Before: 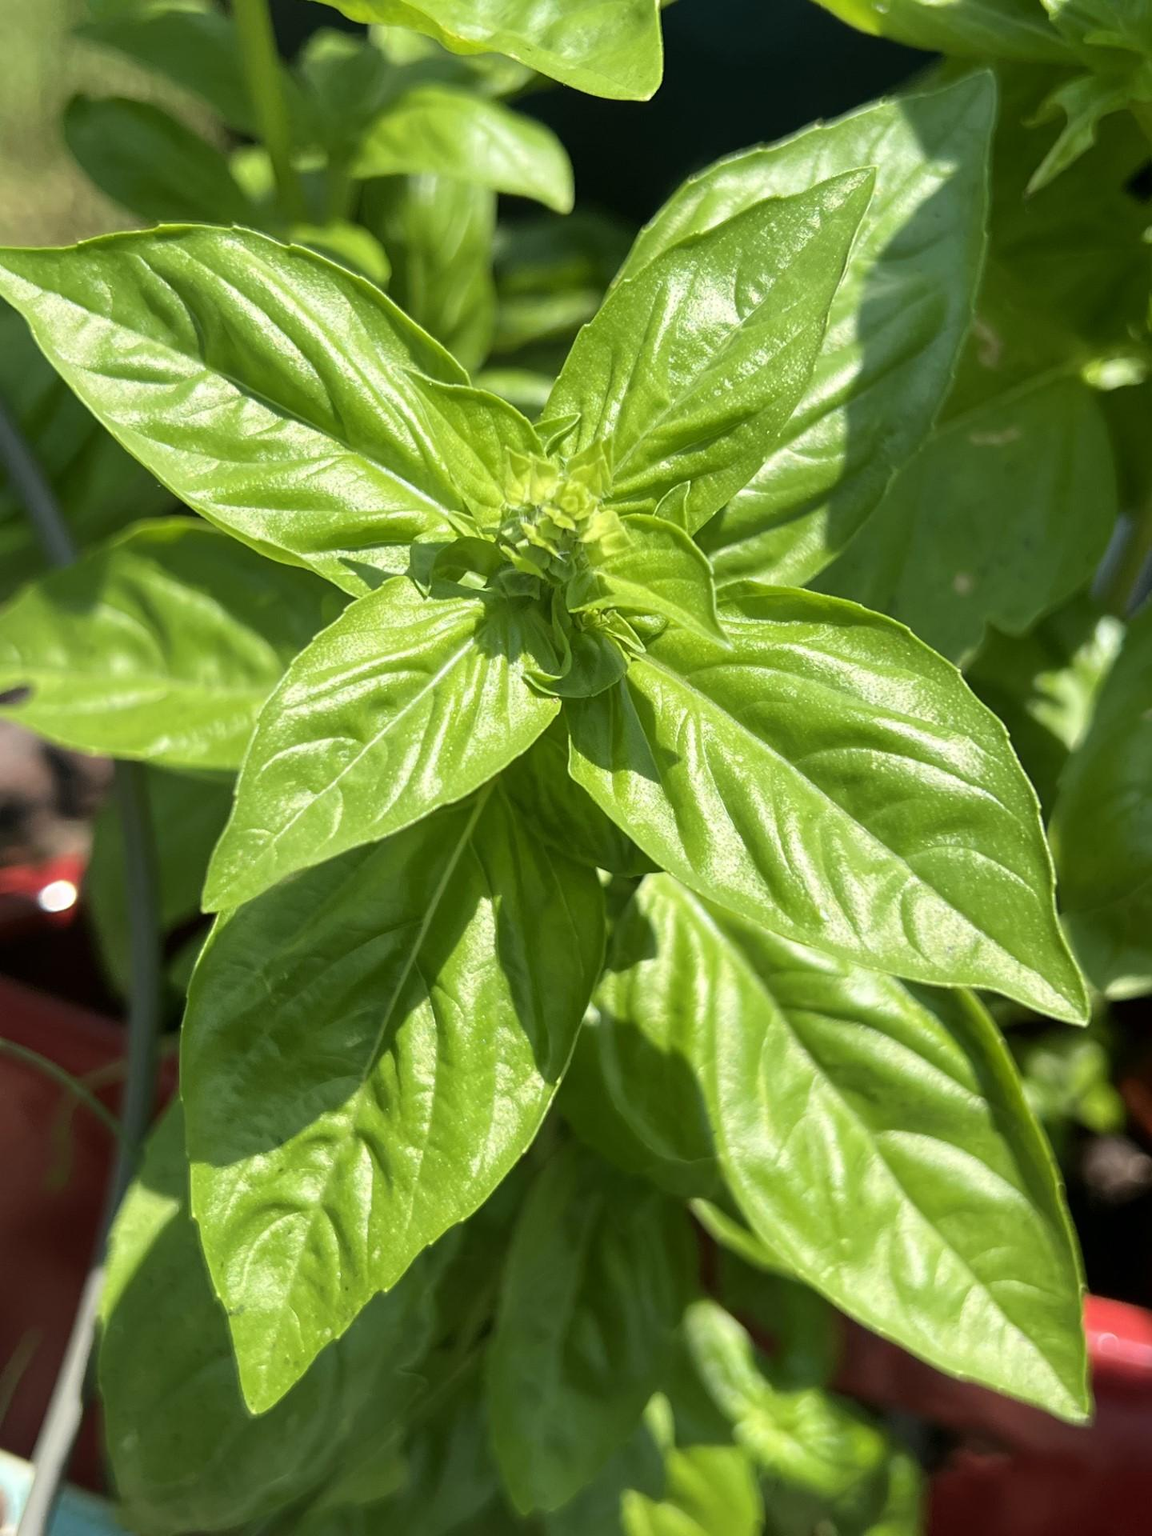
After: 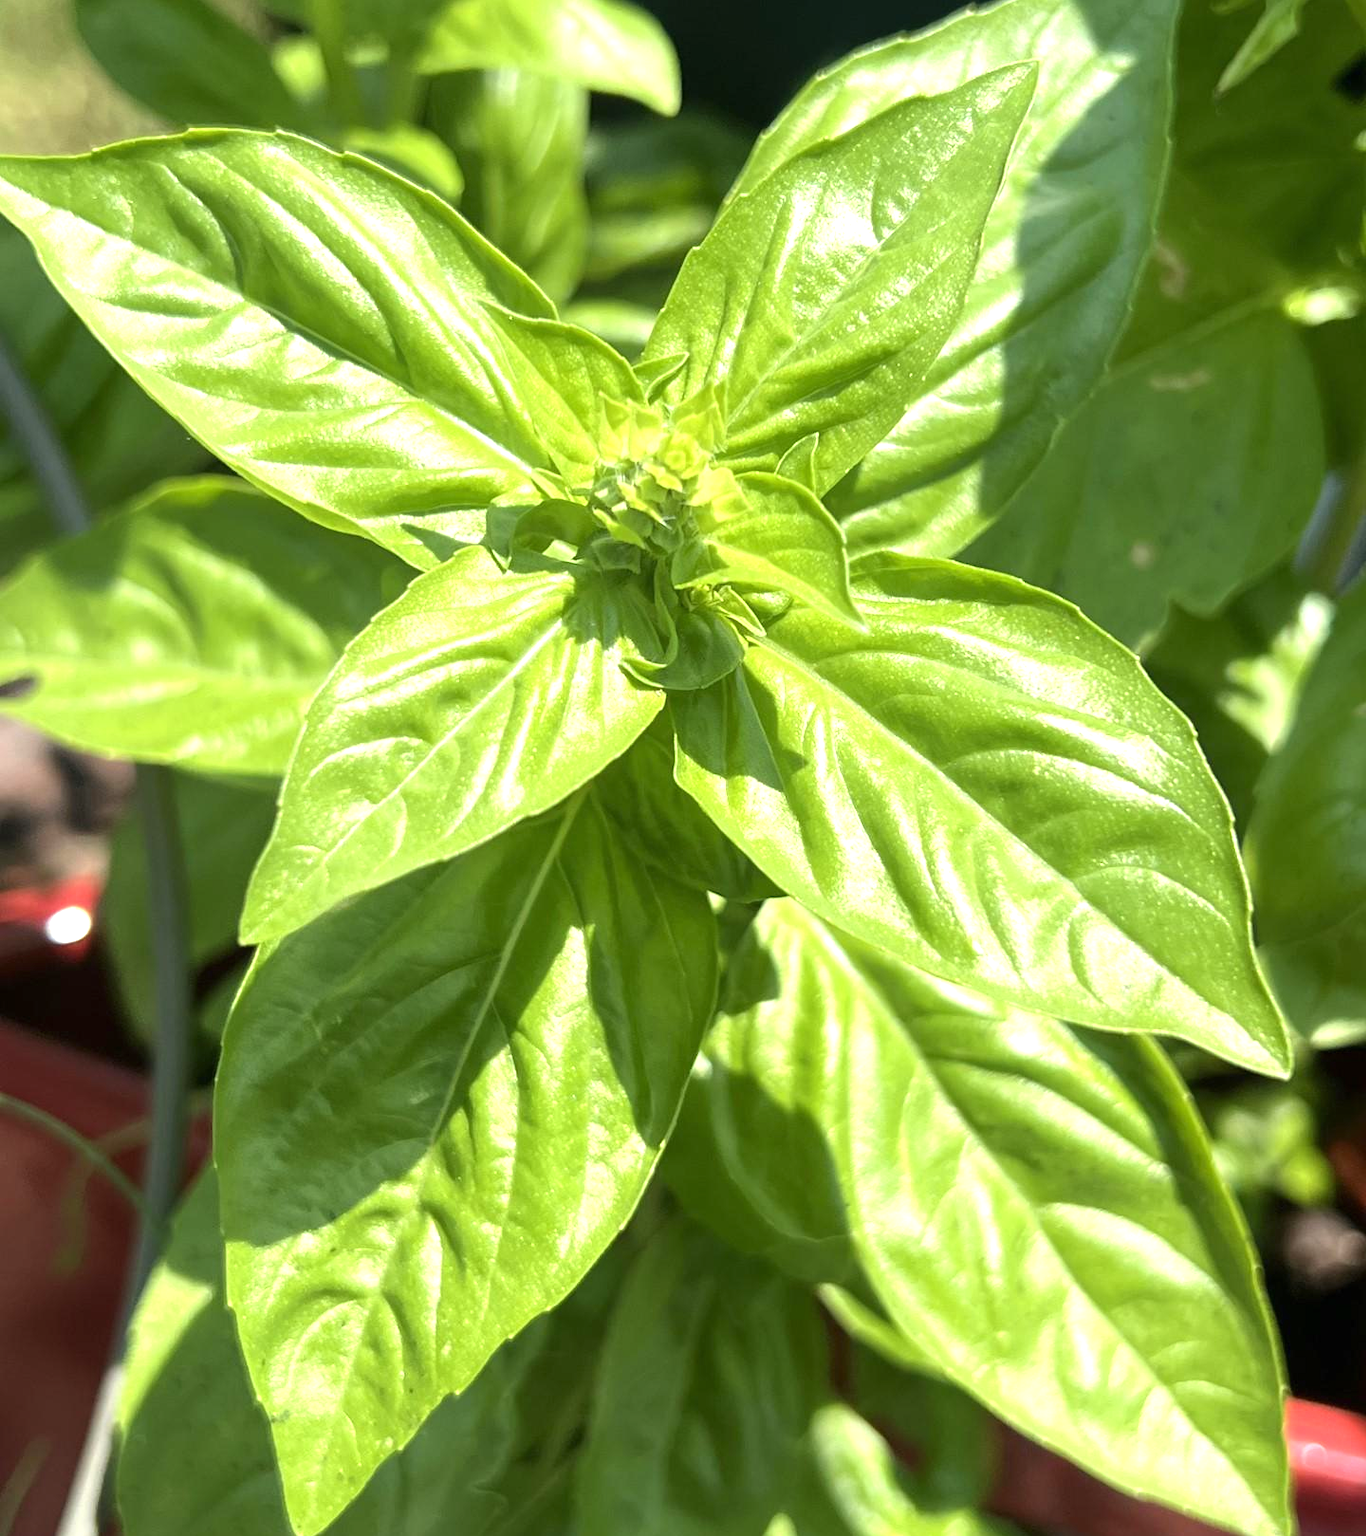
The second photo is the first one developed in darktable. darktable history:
crop: top 7.563%, bottom 8.072%
exposure: black level correction 0, exposure 0.697 EV, compensate exposure bias true, compensate highlight preservation false
